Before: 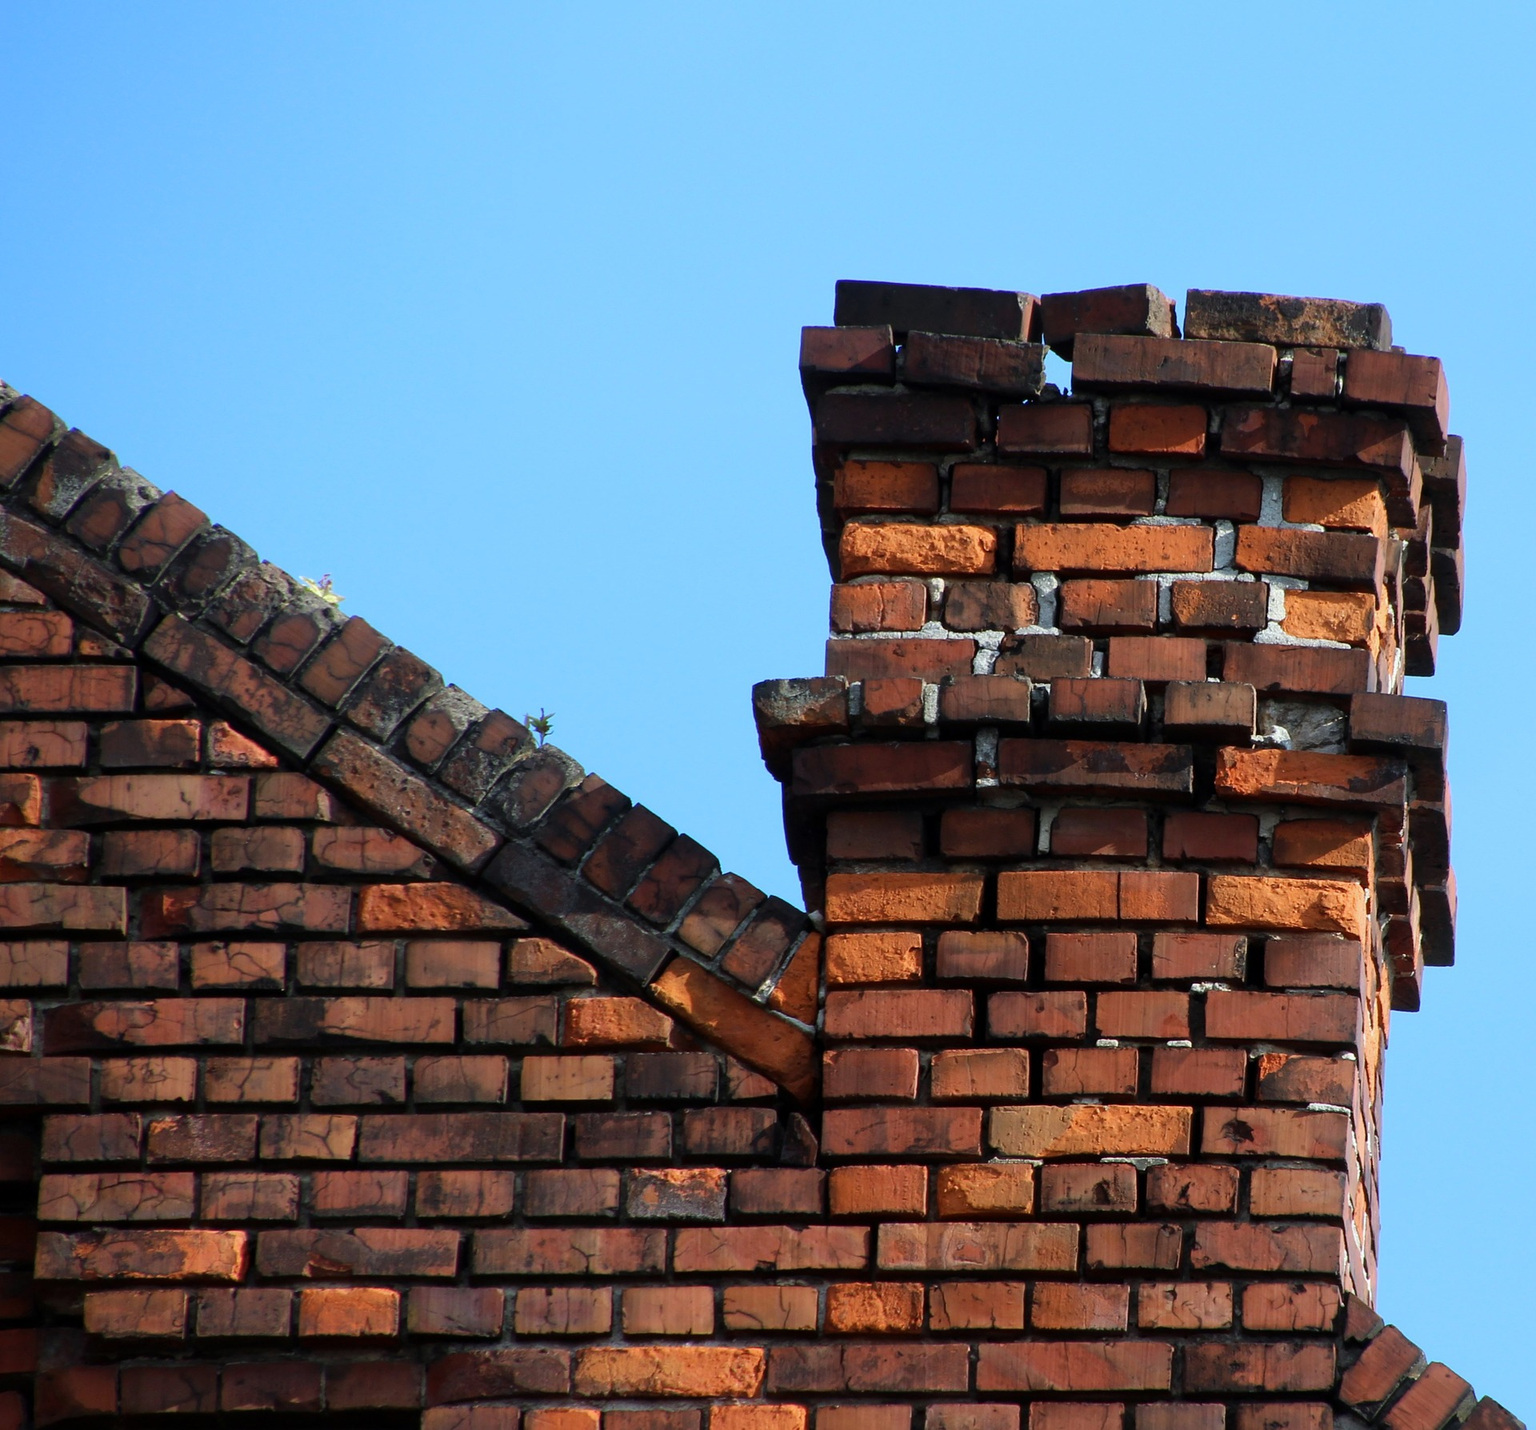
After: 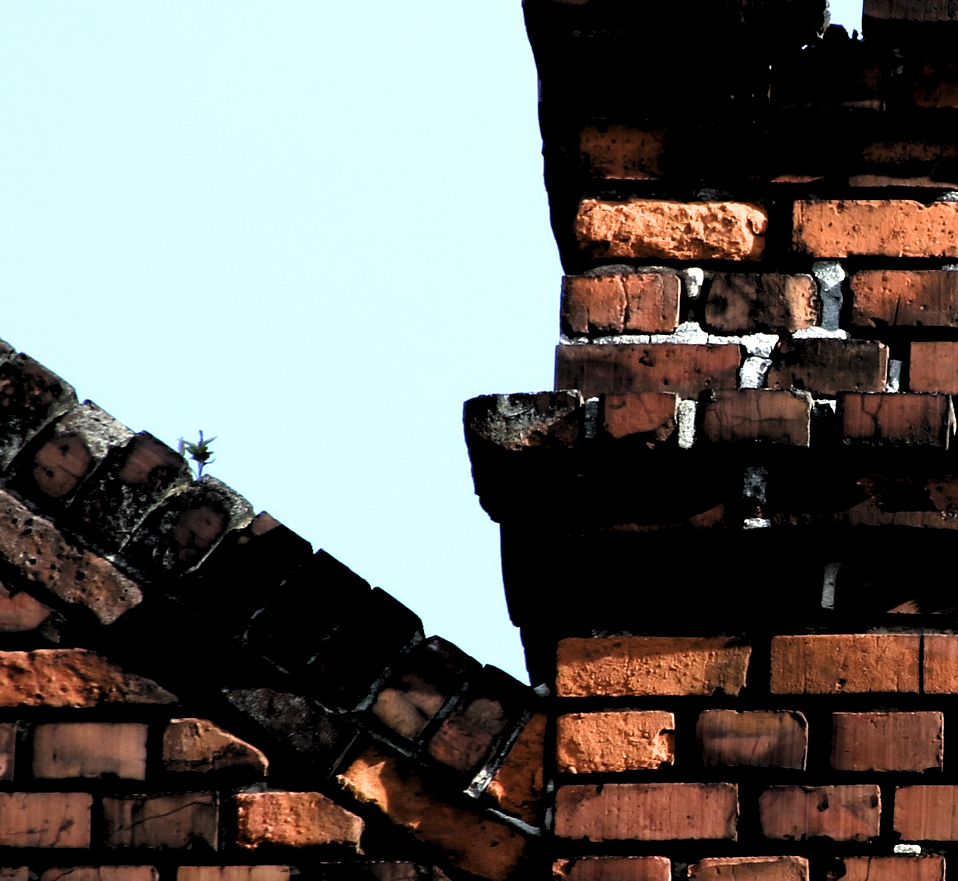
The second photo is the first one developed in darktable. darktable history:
levels: levels [0.062, 0.494, 0.925]
filmic rgb: black relative exposure -8.23 EV, white relative exposure 2.2 EV, hardness 7.07, latitude 86.07%, contrast 1.695, highlights saturation mix -3.84%, shadows ↔ highlights balance -2.26%
color correction: highlights a* -0.246, highlights b* -0.14
crop: left 24.886%, top 25.501%, right 25.179%, bottom 25.193%
